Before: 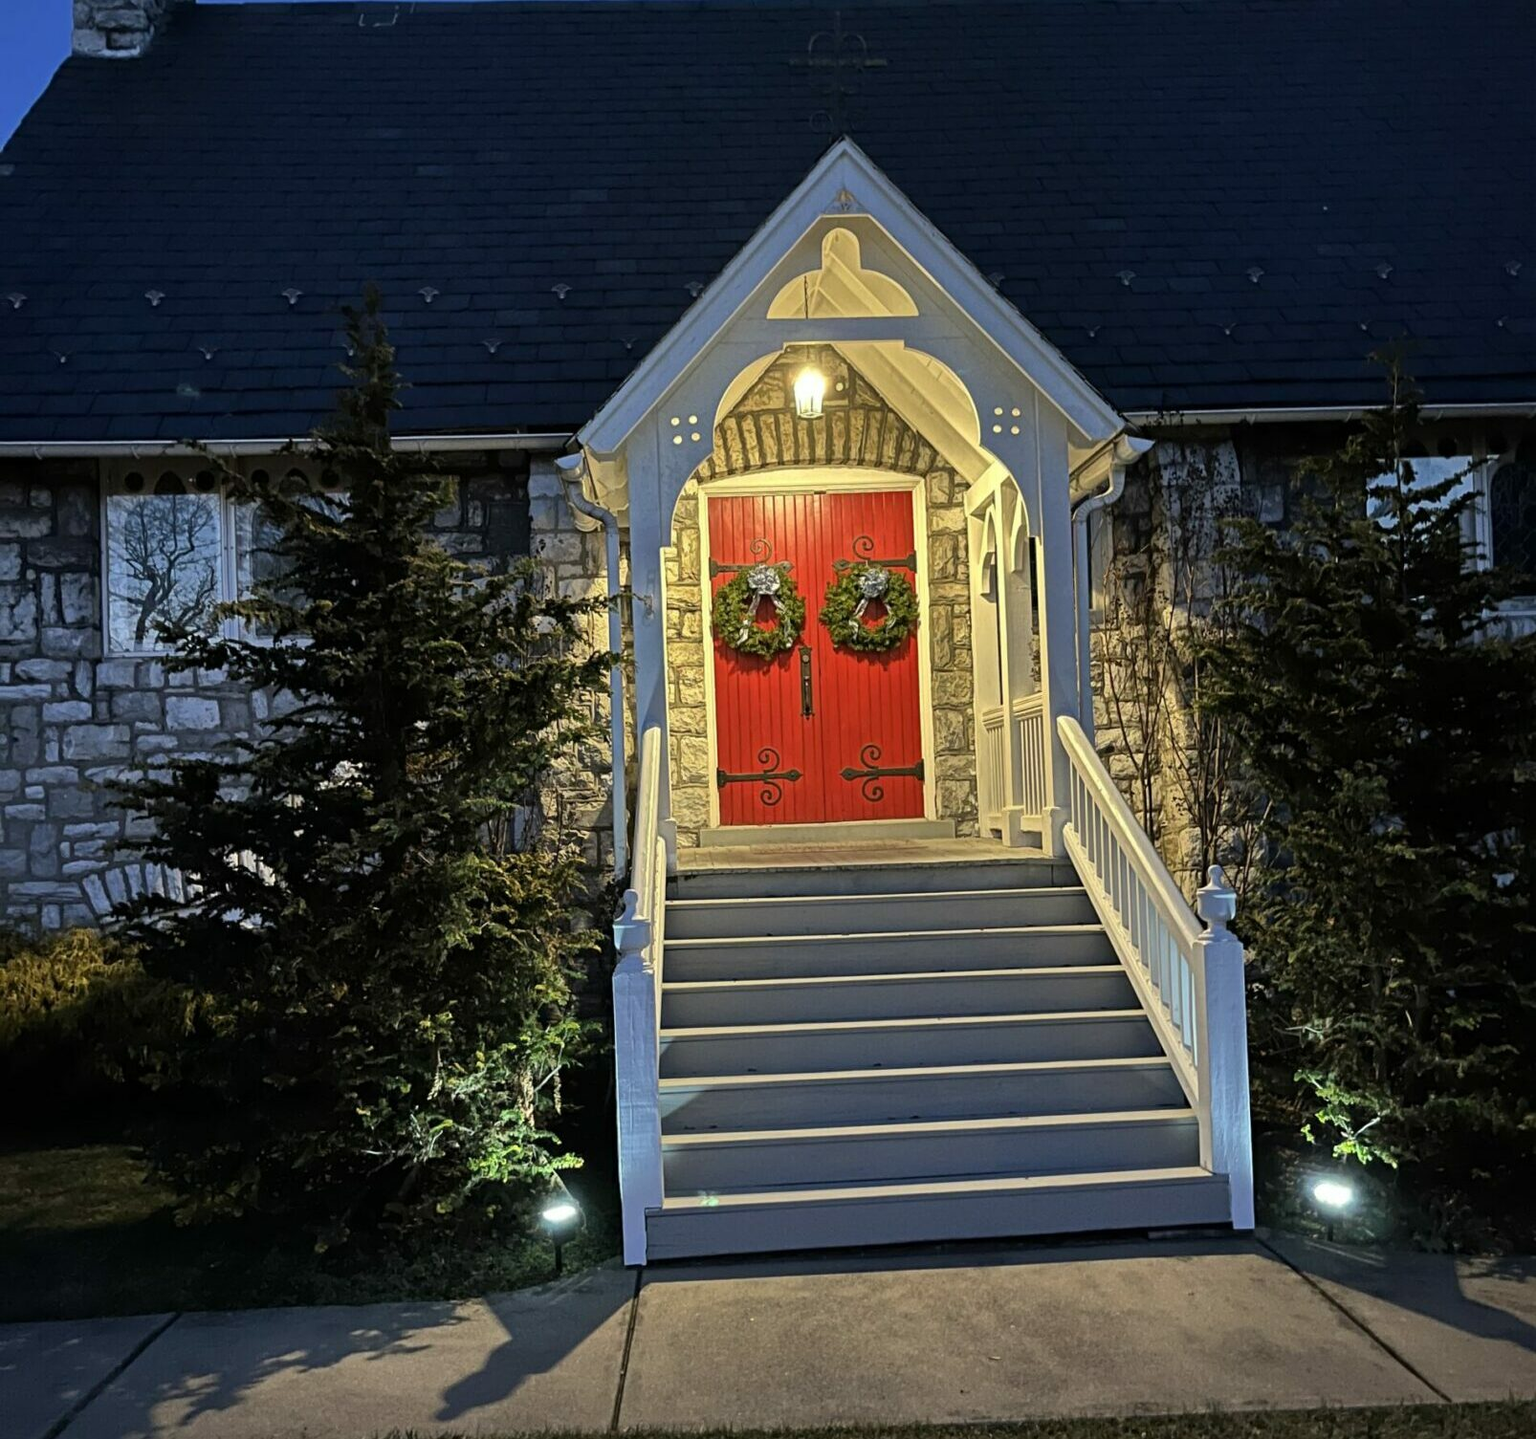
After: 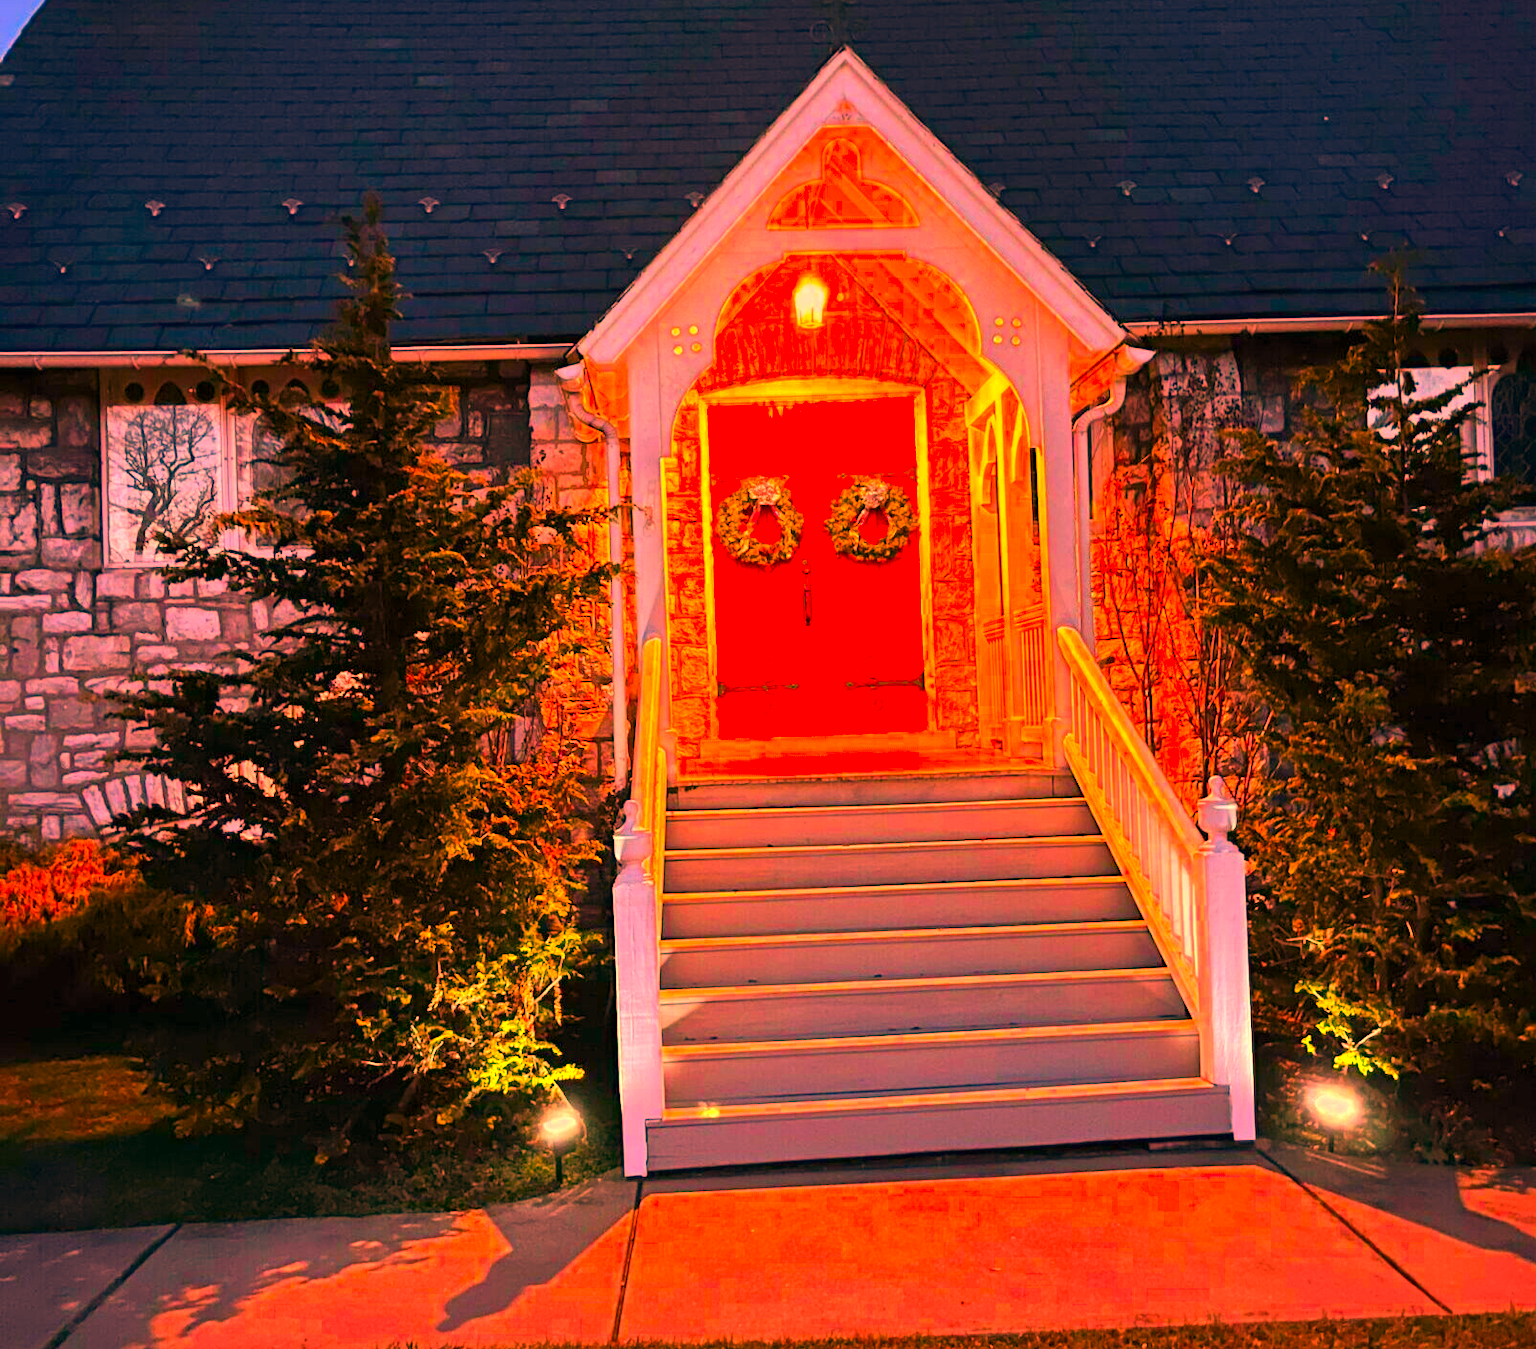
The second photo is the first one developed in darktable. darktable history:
exposure: black level correction 0, exposure 1.198 EV, compensate exposure bias true, compensate highlight preservation false
color correction: highlights a* 19.5, highlights b* -11.53, saturation 1.69
crop and rotate: top 6.25%
white balance: red 1.467, blue 0.684
